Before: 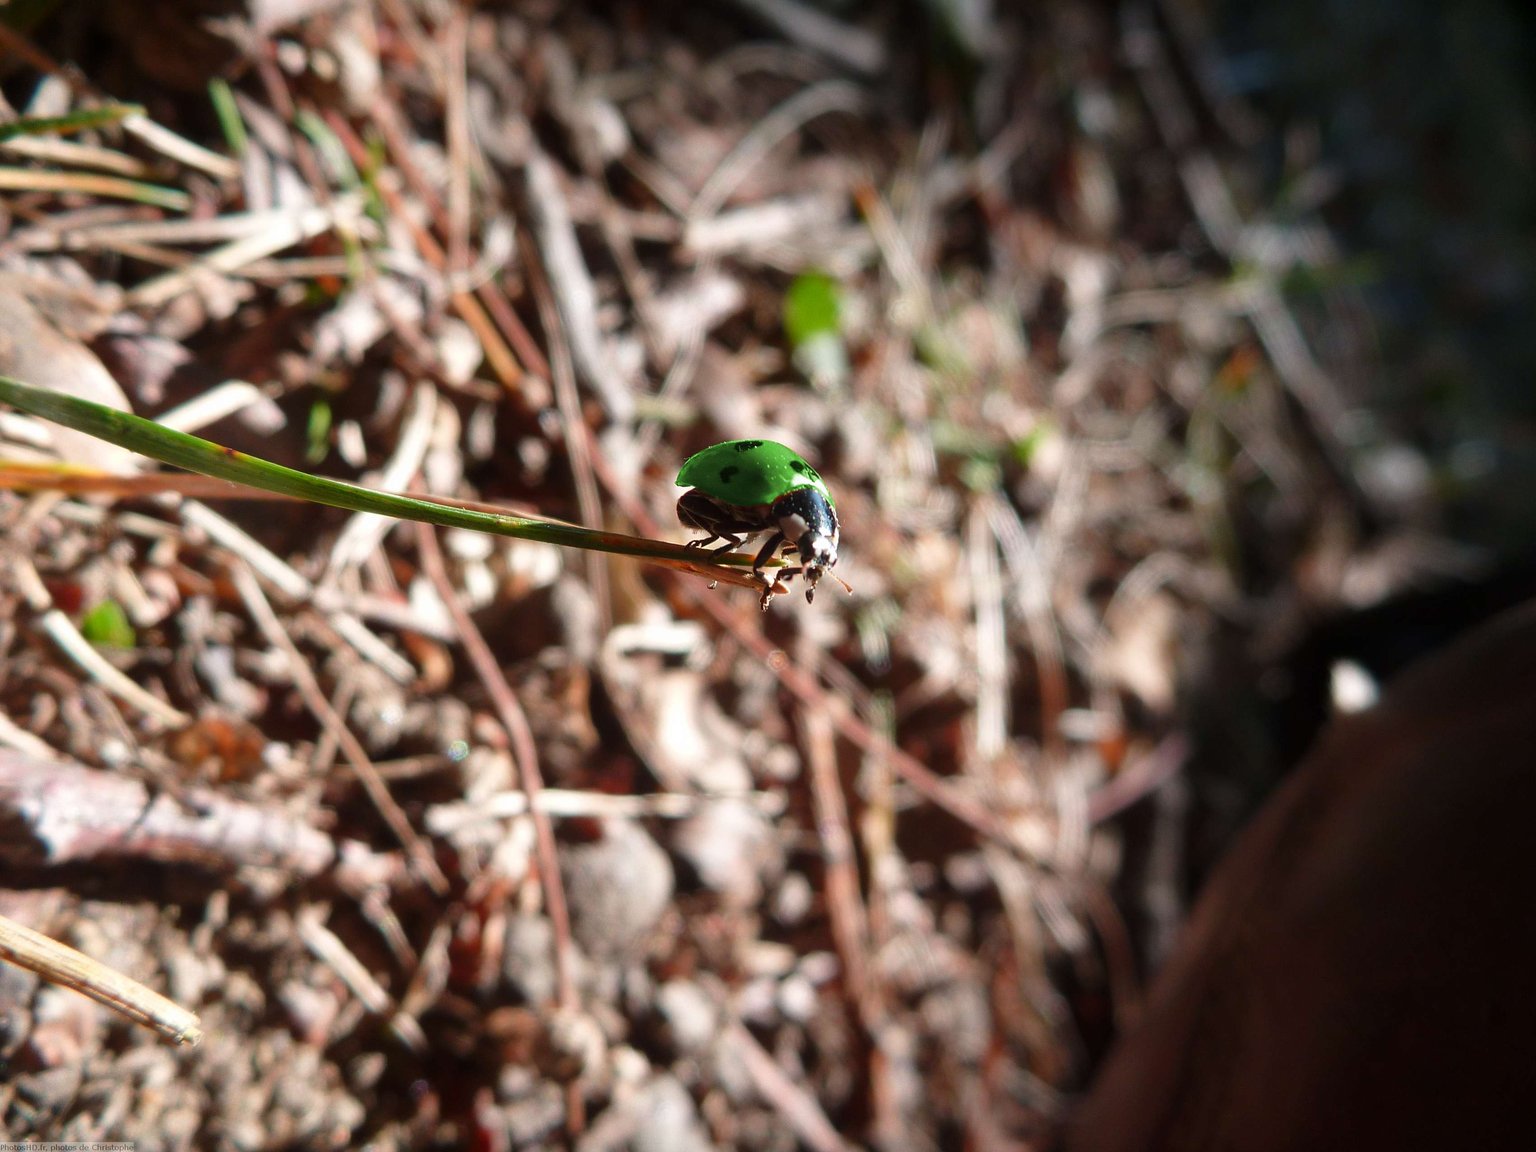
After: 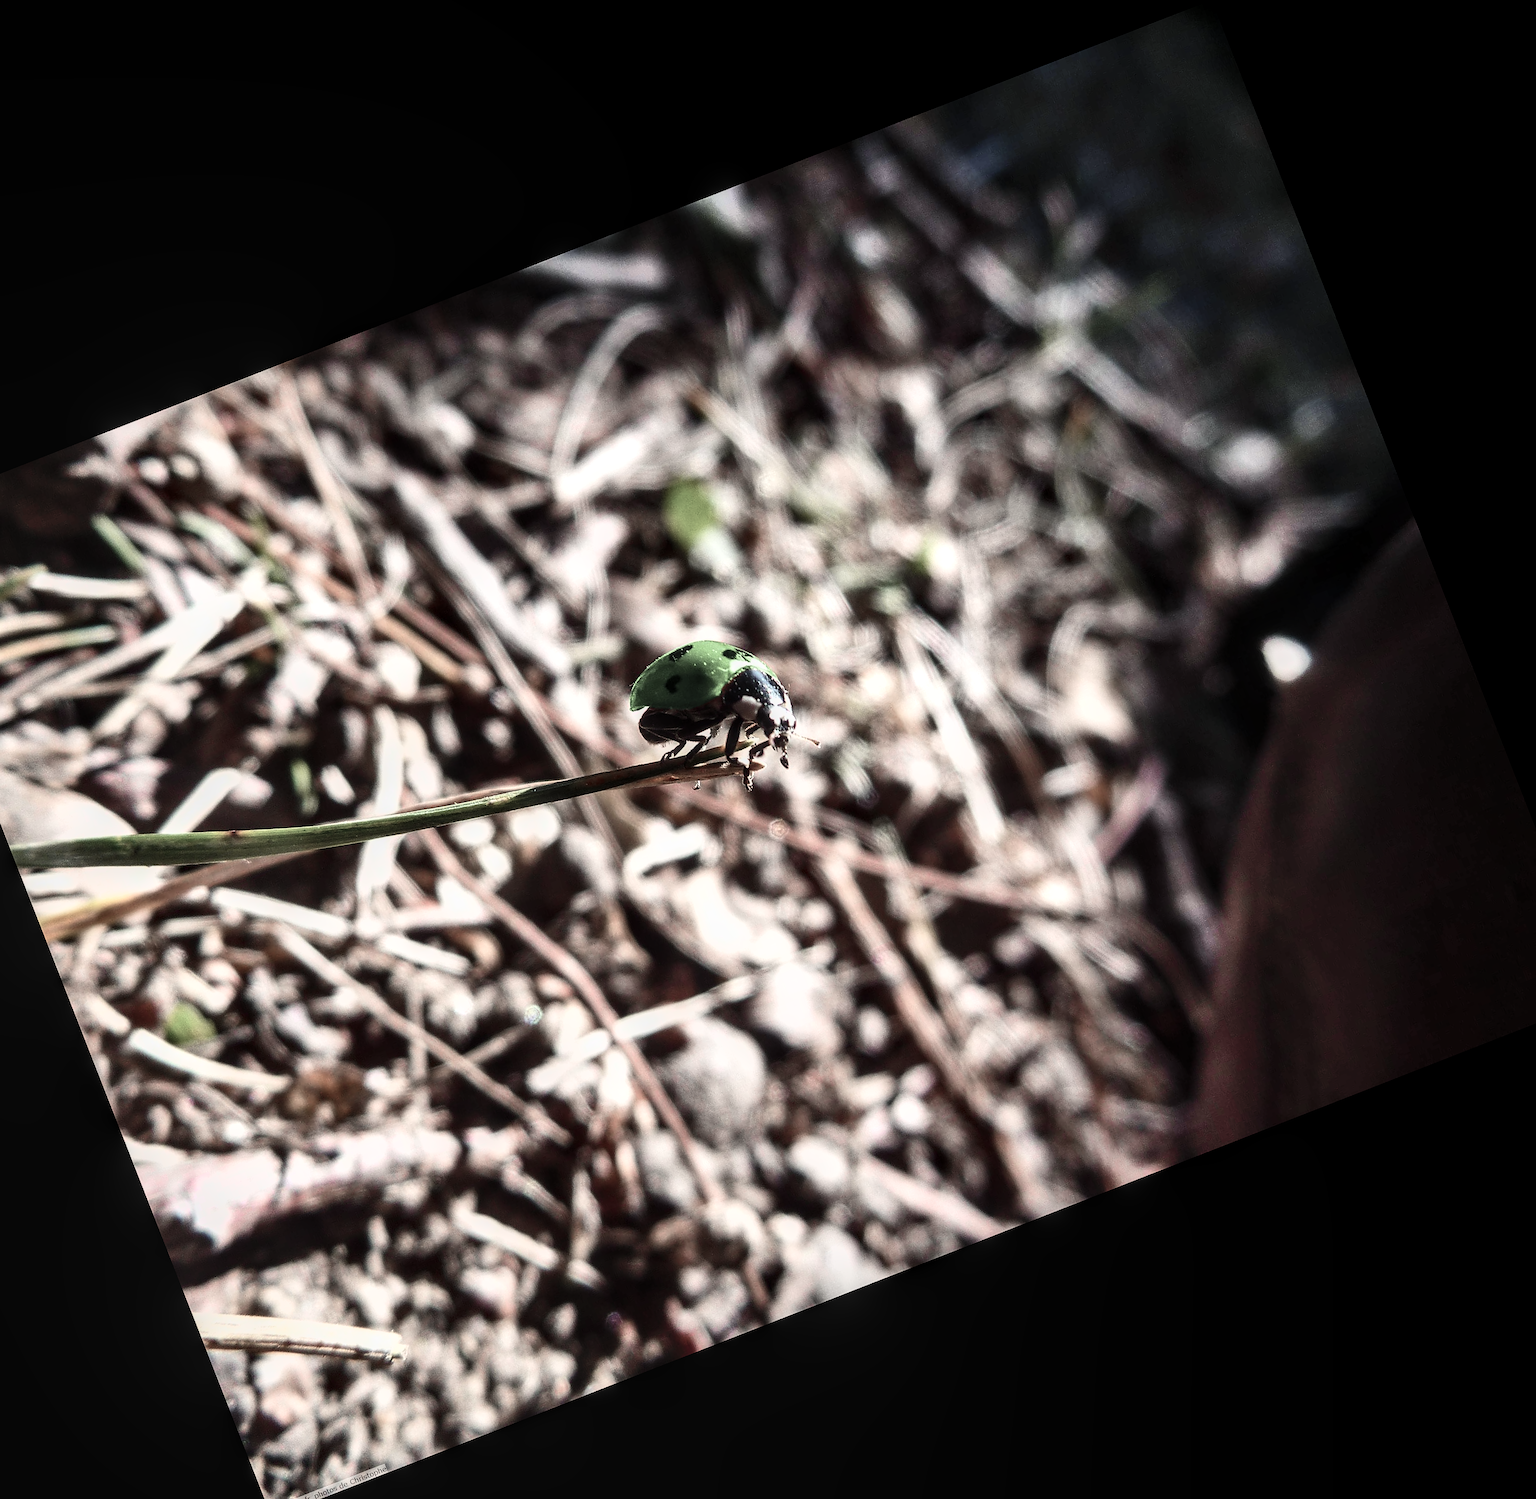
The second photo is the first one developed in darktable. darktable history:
color balance rgb: shadows lift › luminance -21.399%, shadows lift › chroma 6.689%, shadows lift › hue 271.26°, perceptual saturation grading › global saturation -0.048%, global vibrance 25.062%, contrast 20.272%
haze removal: strength -0.045, compatibility mode true, adaptive false
crop and rotate: angle 21.36°, left 6.876%, right 3.797%, bottom 1.142%
color zones: curves: ch1 [(0, 0.34) (0.143, 0.164) (0.286, 0.152) (0.429, 0.176) (0.571, 0.173) (0.714, 0.188) (0.857, 0.199) (1, 0.34)]
contrast brightness saturation: contrast 0.229, brightness 0.103, saturation 0.286
sharpen: on, module defaults
local contrast: detail 130%
shadows and highlights: soften with gaussian
